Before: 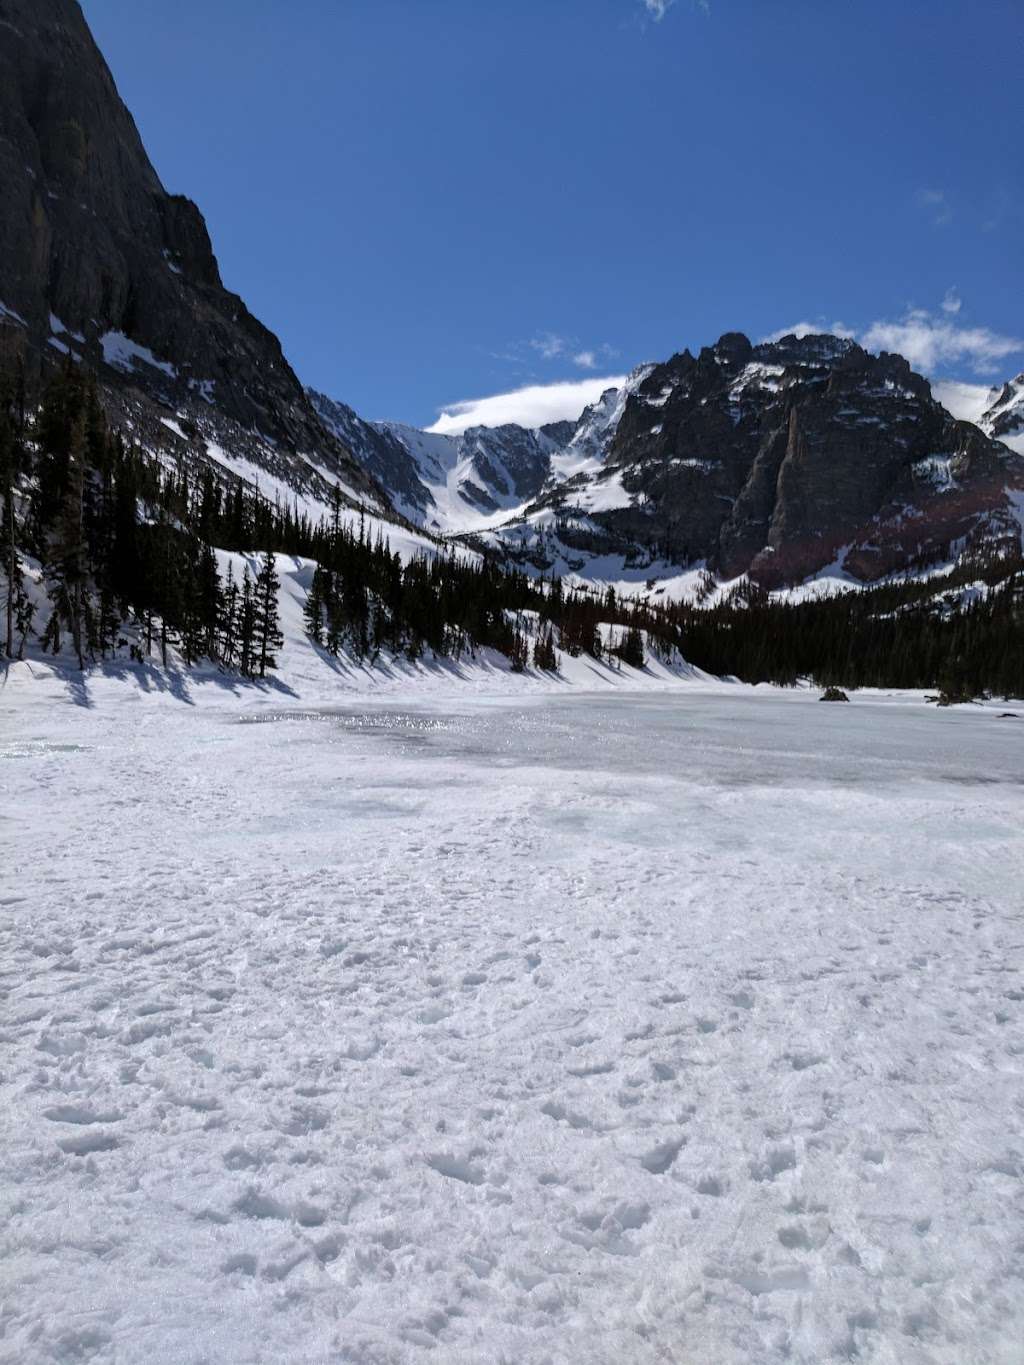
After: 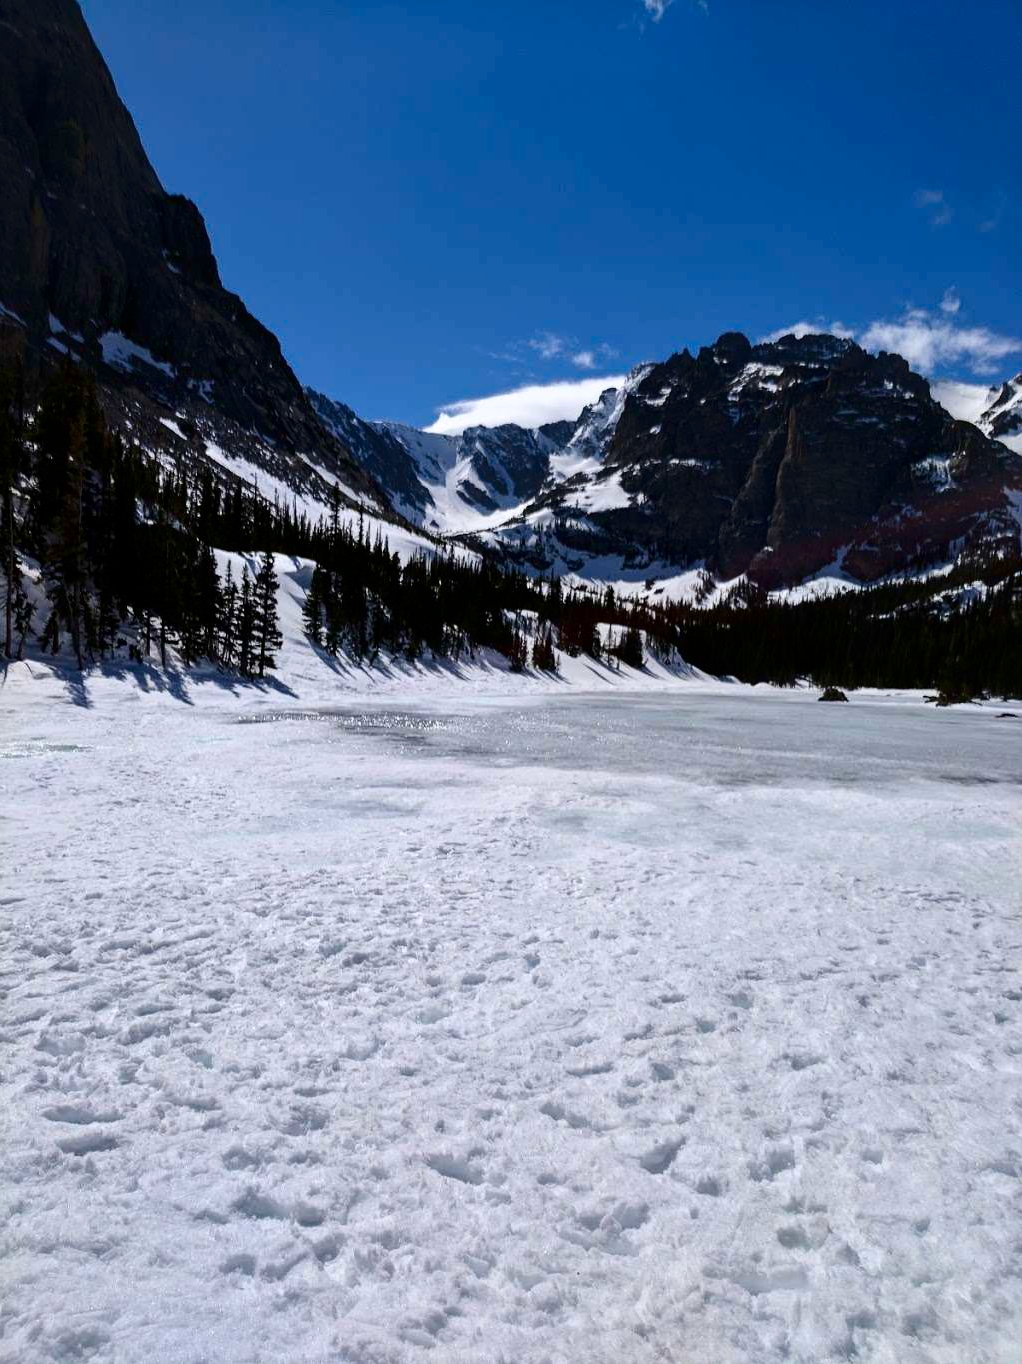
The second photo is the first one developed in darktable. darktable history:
crop and rotate: left 0.105%, bottom 0.011%
contrast brightness saturation: contrast 0.189, brightness -0.105, saturation 0.213
